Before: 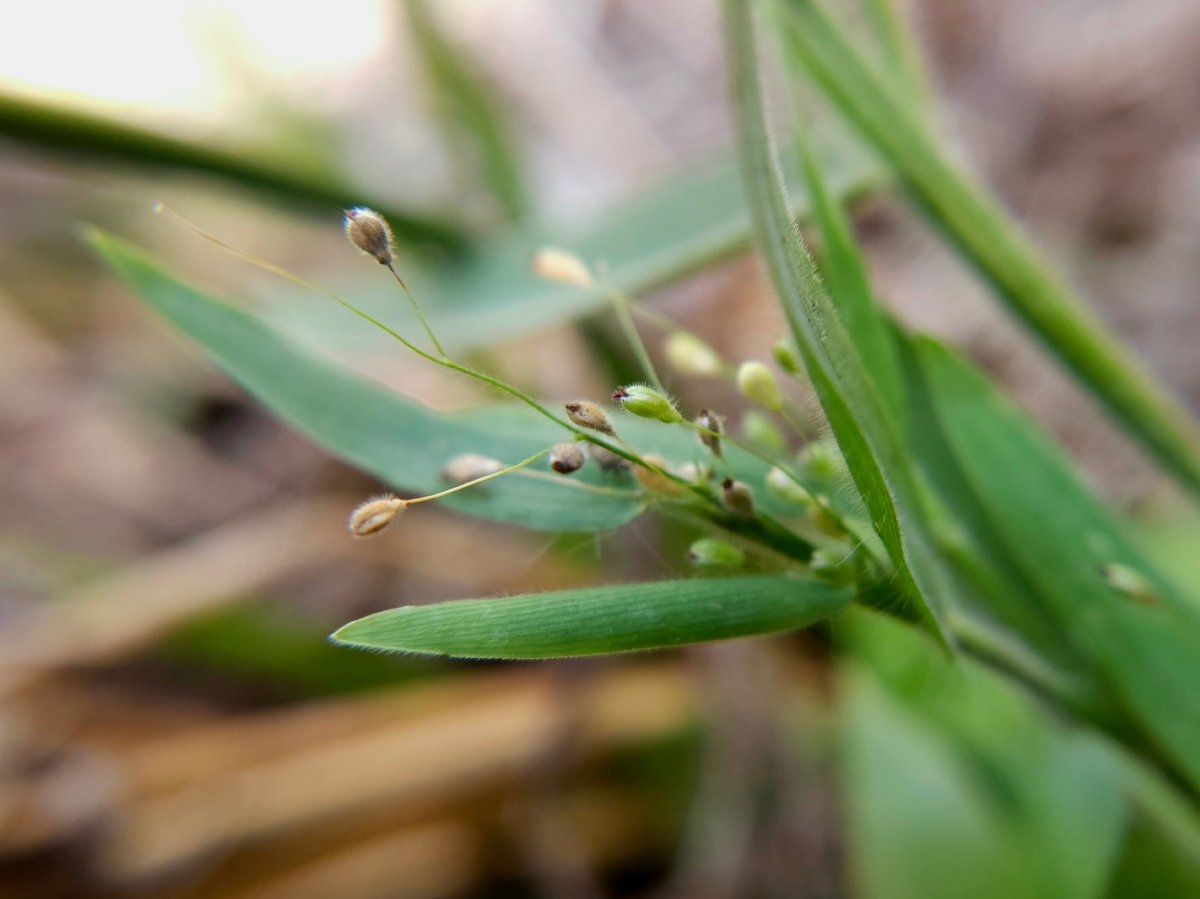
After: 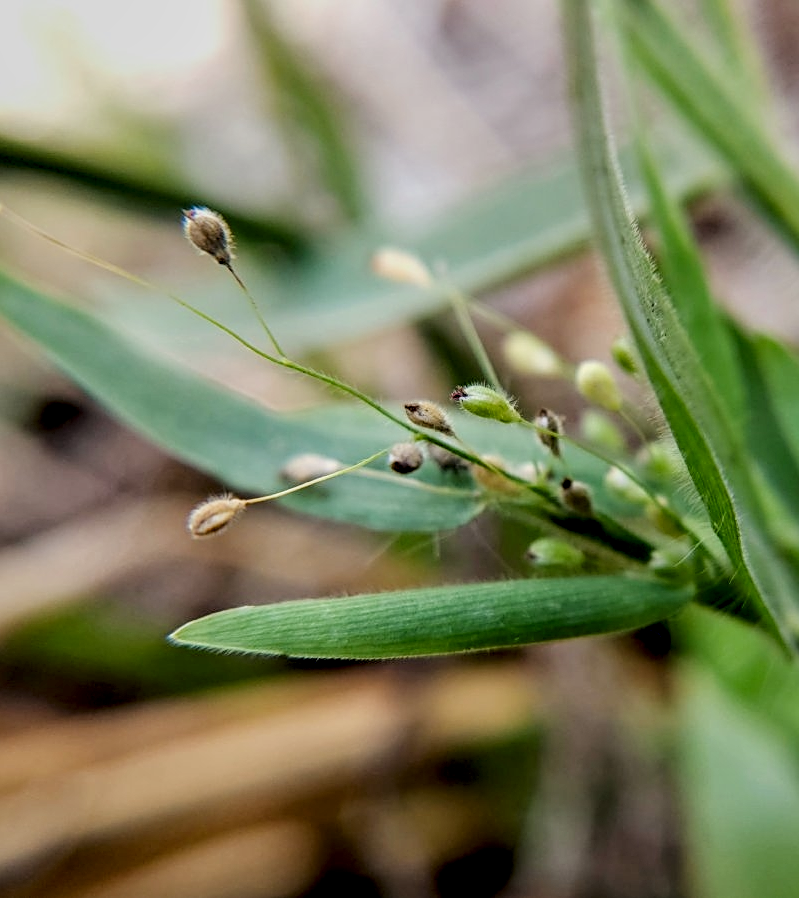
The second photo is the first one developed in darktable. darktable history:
contrast equalizer: octaves 7, y [[0.524, 0.538, 0.547, 0.548, 0.538, 0.524], [0.5 ×6], [0.5 ×6], [0 ×6], [0 ×6]]
local contrast: highlights 44%, shadows 61%, detail 136%, midtone range 0.509
crop and rotate: left 13.459%, right 19.891%
filmic rgb: black relative exposure -8.01 EV, white relative exposure 3.9 EV, hardness 4.27
sharpen: on, module defaults
